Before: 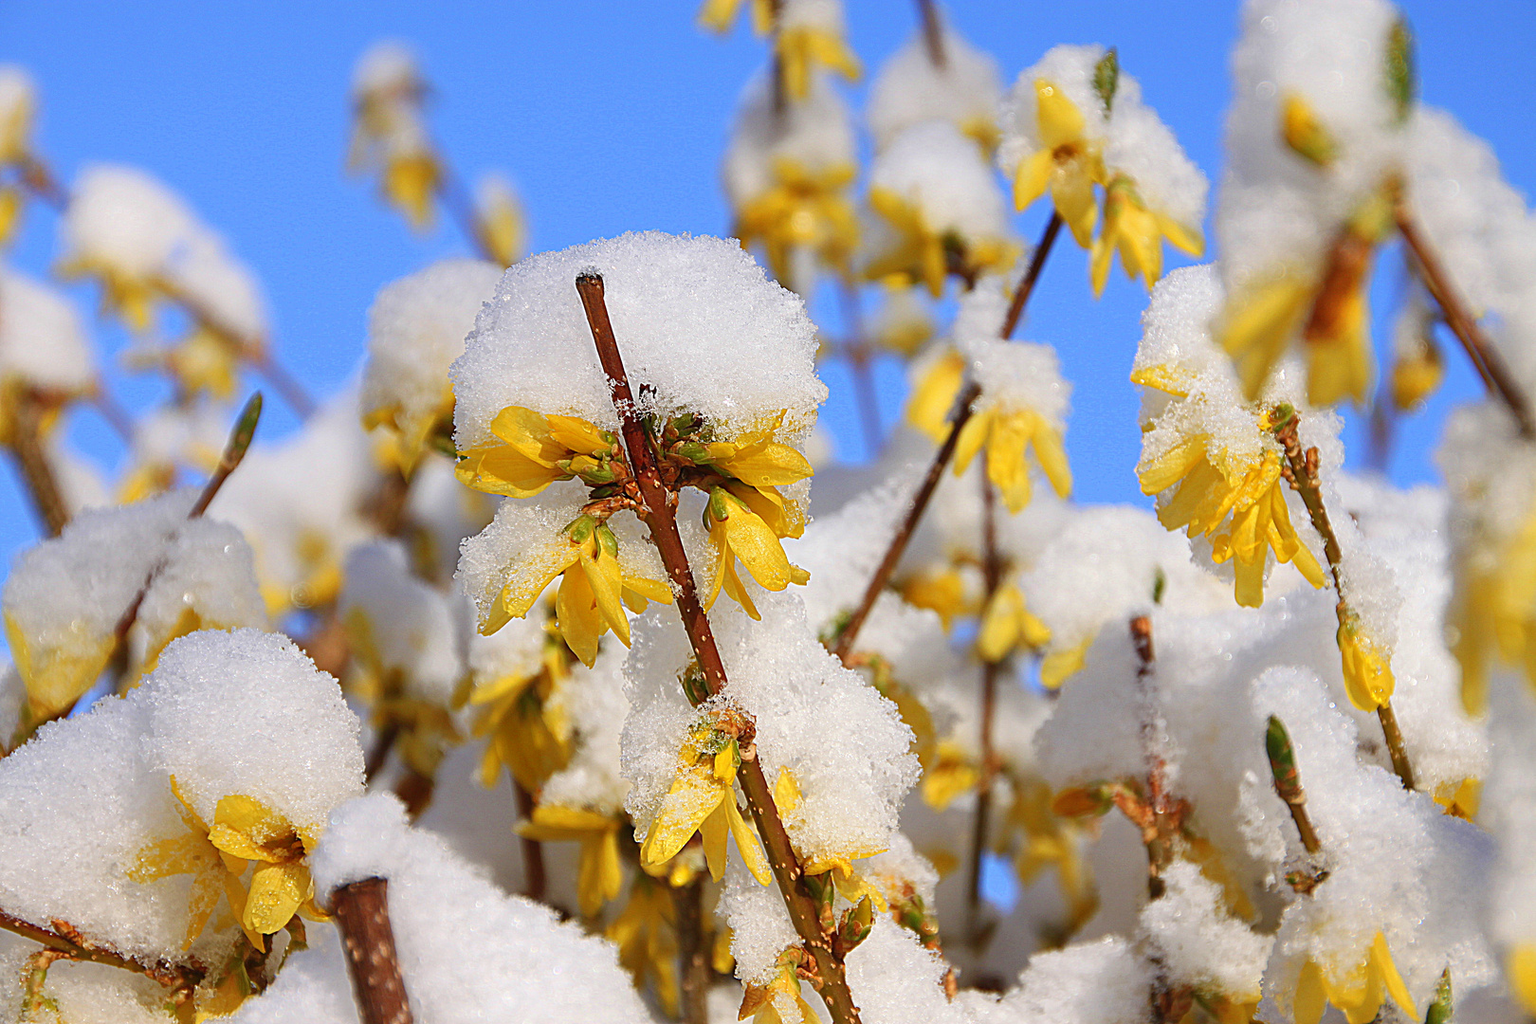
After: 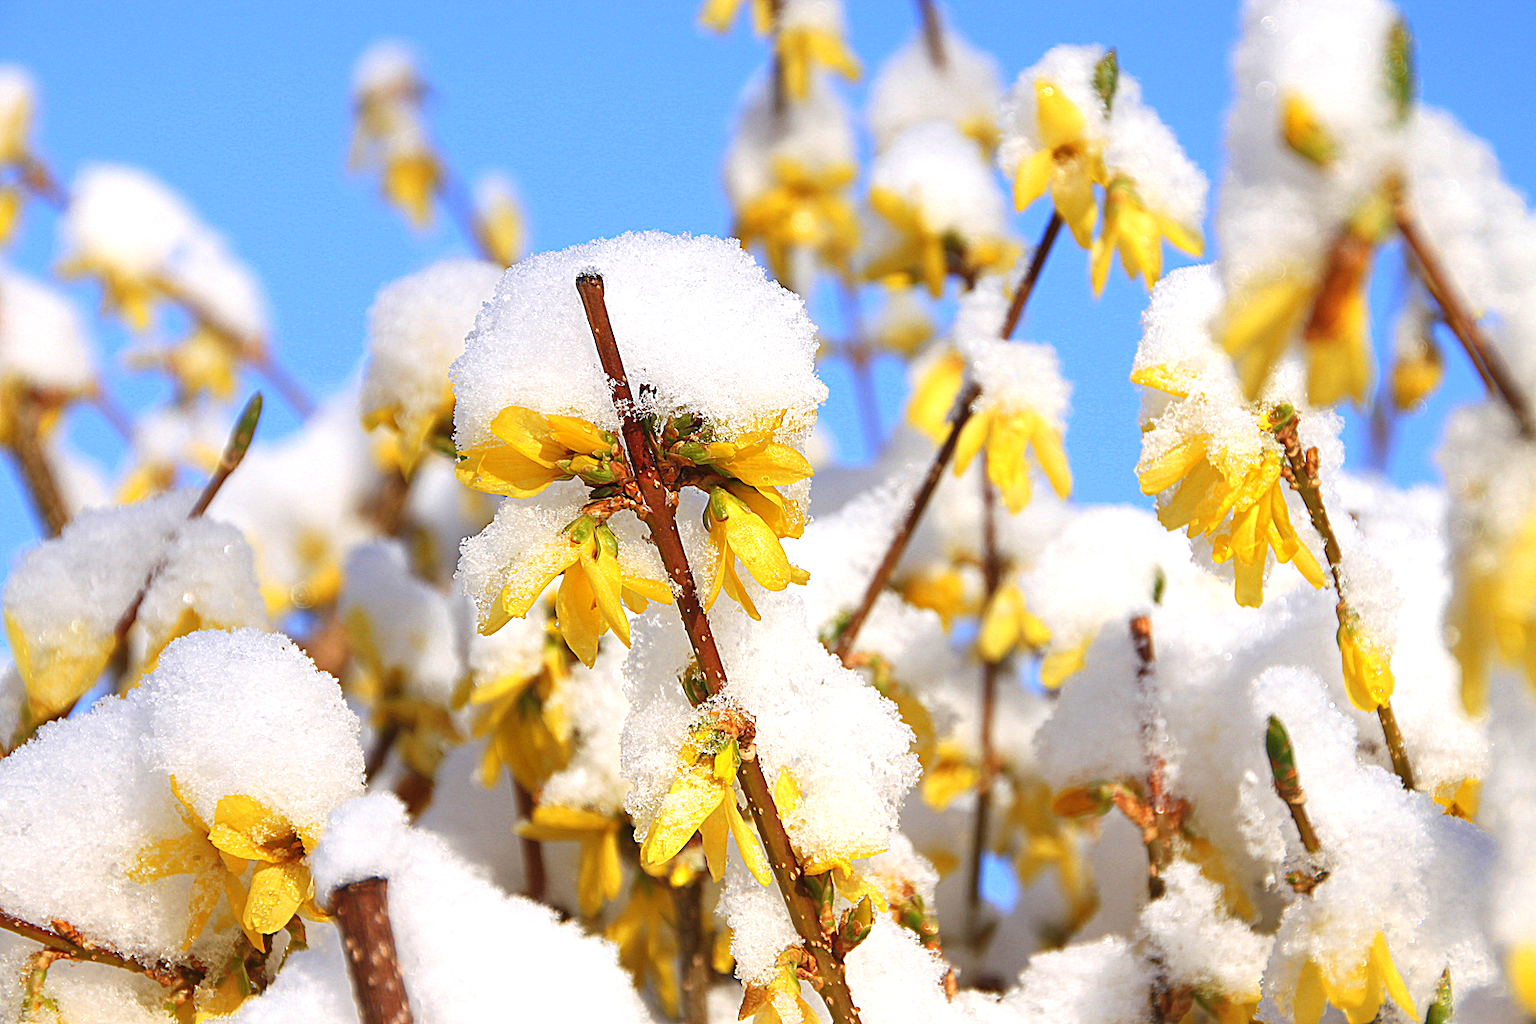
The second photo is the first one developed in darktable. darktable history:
exposure: black level correction 0, exposure 0.892 EV, compensate exposure bias true, compensate highlight preservation false
